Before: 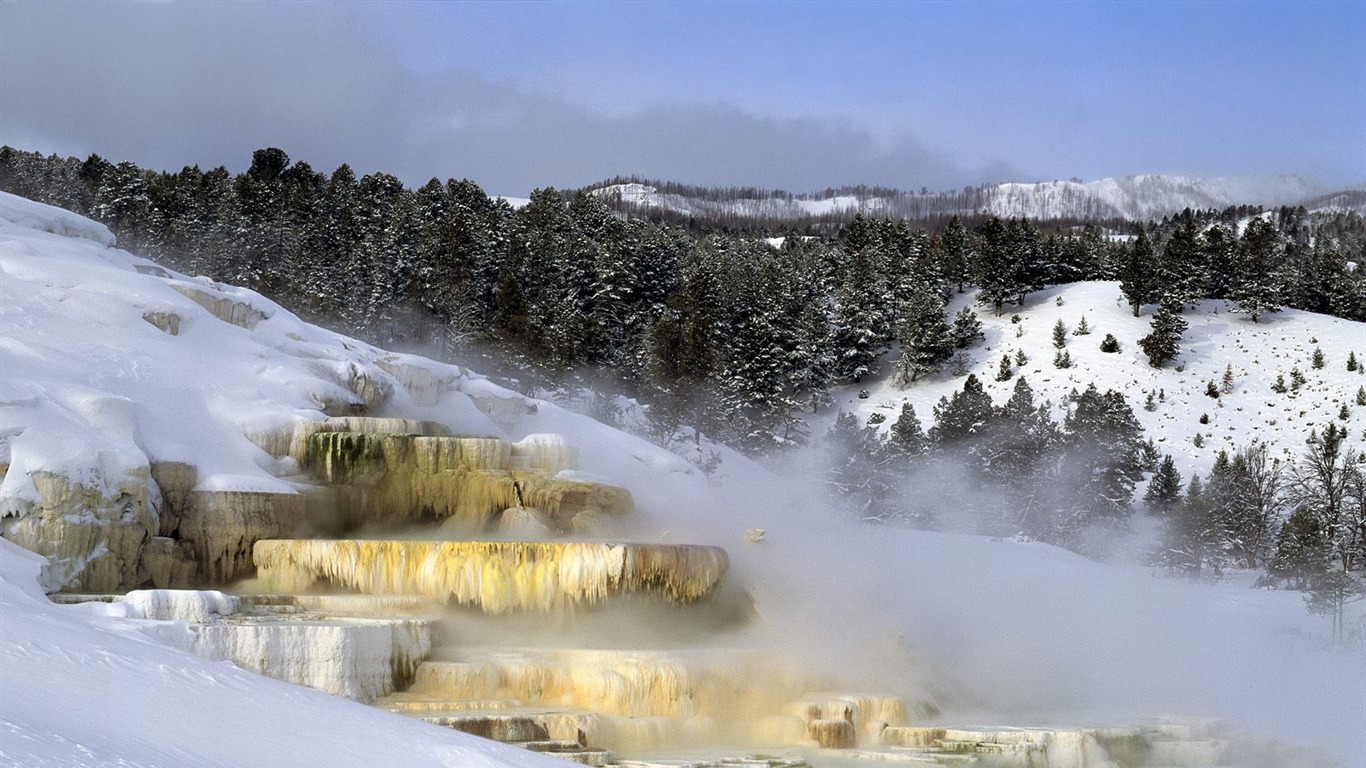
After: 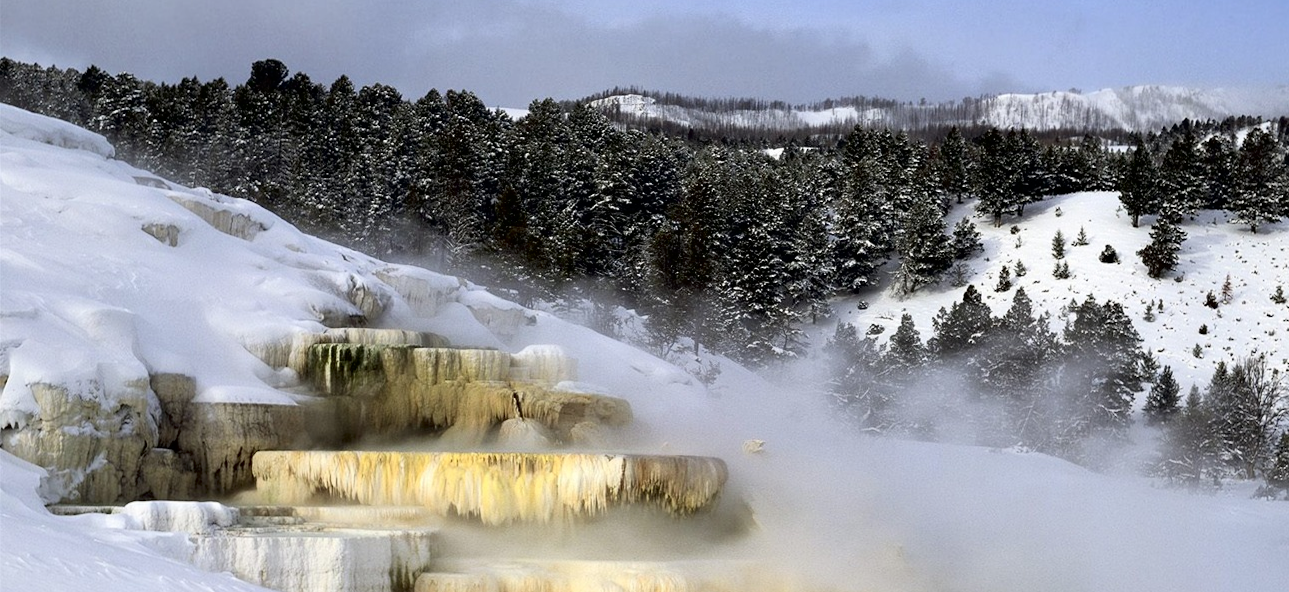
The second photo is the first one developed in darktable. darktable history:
crop and rotate: angle 0.049°, top 11.649%, right 5.432%, bottom 11.123%
contrast brightness saturation: saturation -0.066
tone curve: curves: ch0 [(0, 0) (0.118, 0.034) (0.182, 0.124) (0.265, 0.214) (0.504, 0.508) (0.783, 0.825) (1, 1)], color space Lab, independent channels, preserve colors none
